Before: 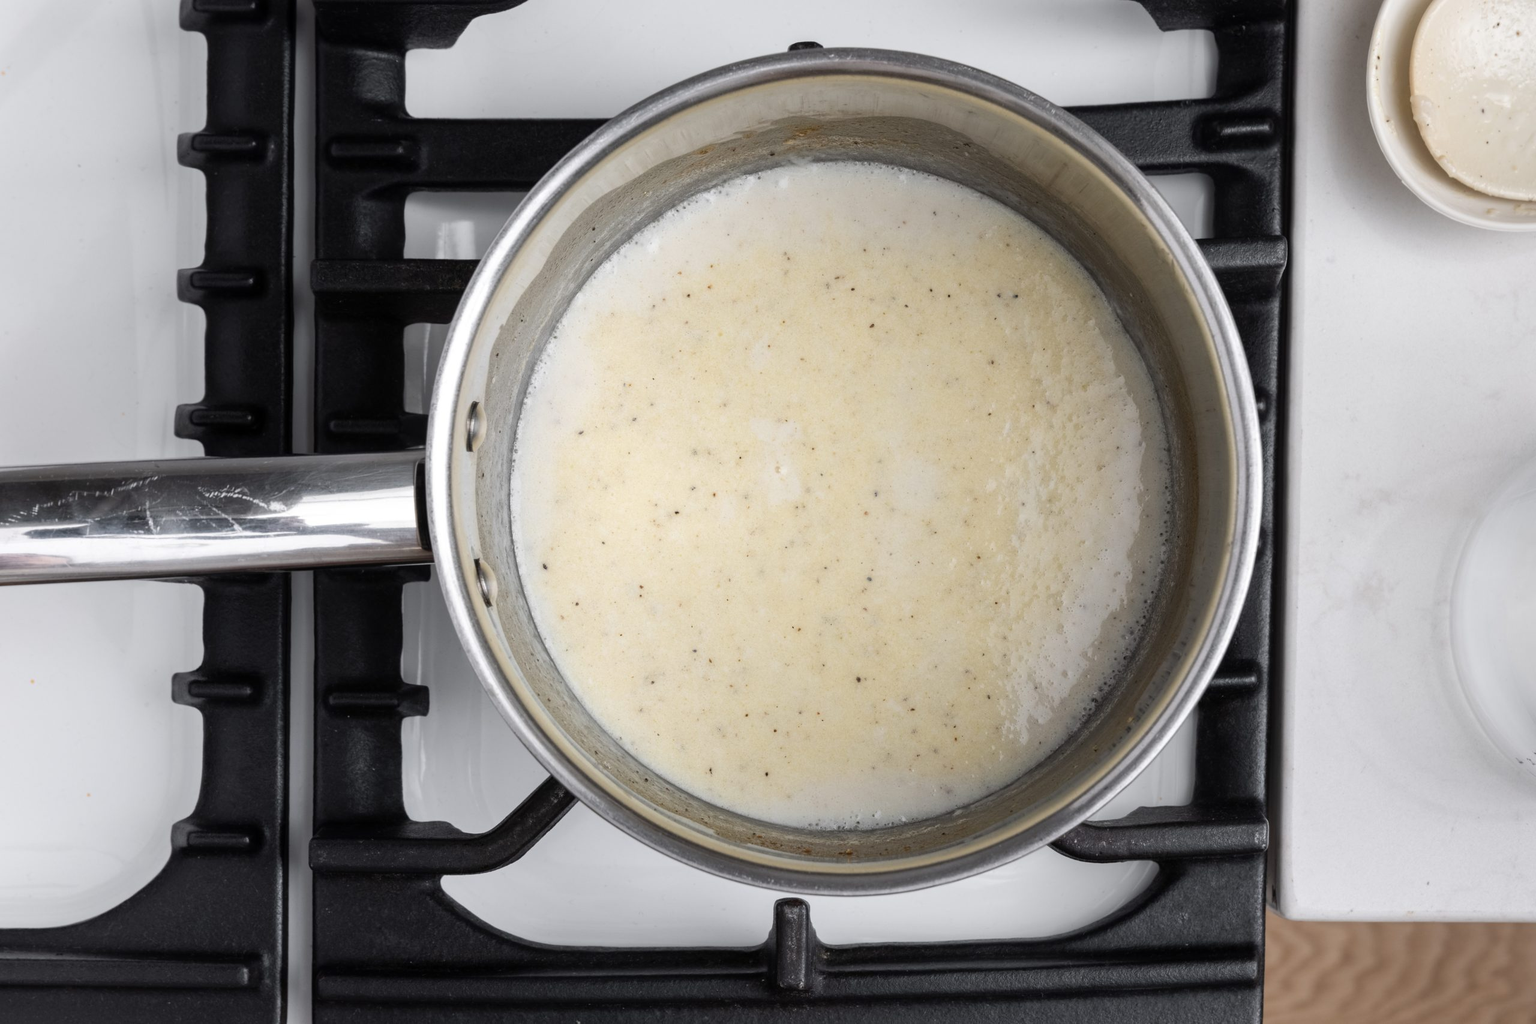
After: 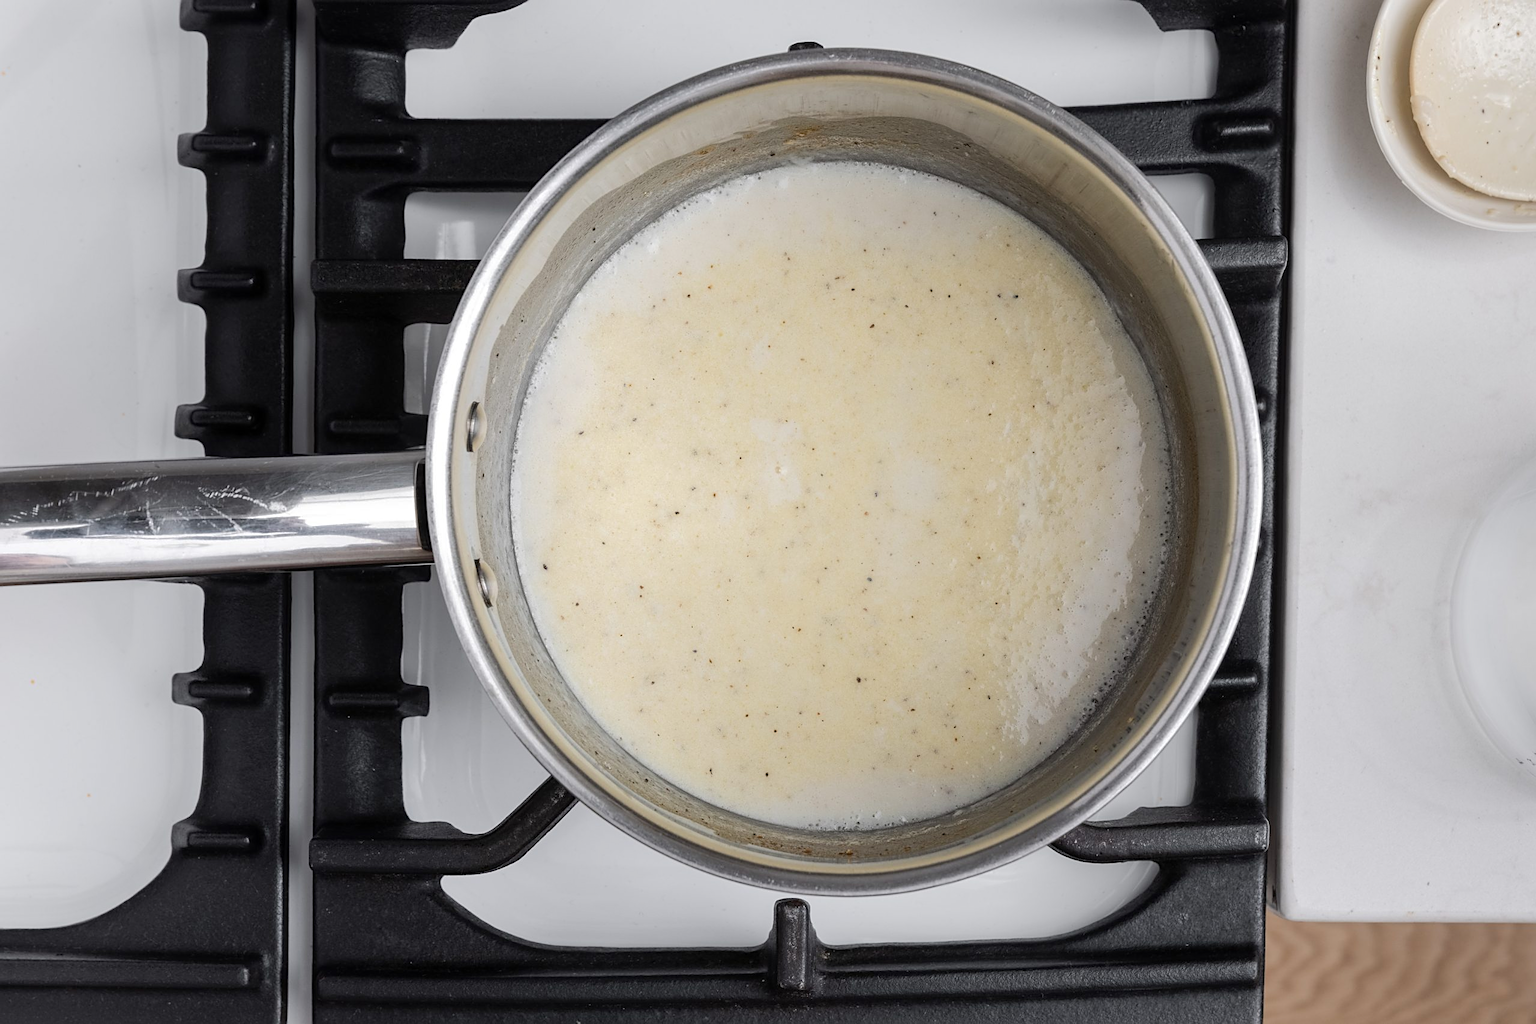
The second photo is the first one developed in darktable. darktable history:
base curve: curves: ch0 [(0, 0) (0.235, 0.266) (0.503, 0.496) (0.786, 0.72) (1, 1)]
sharpen: on, module defaults
